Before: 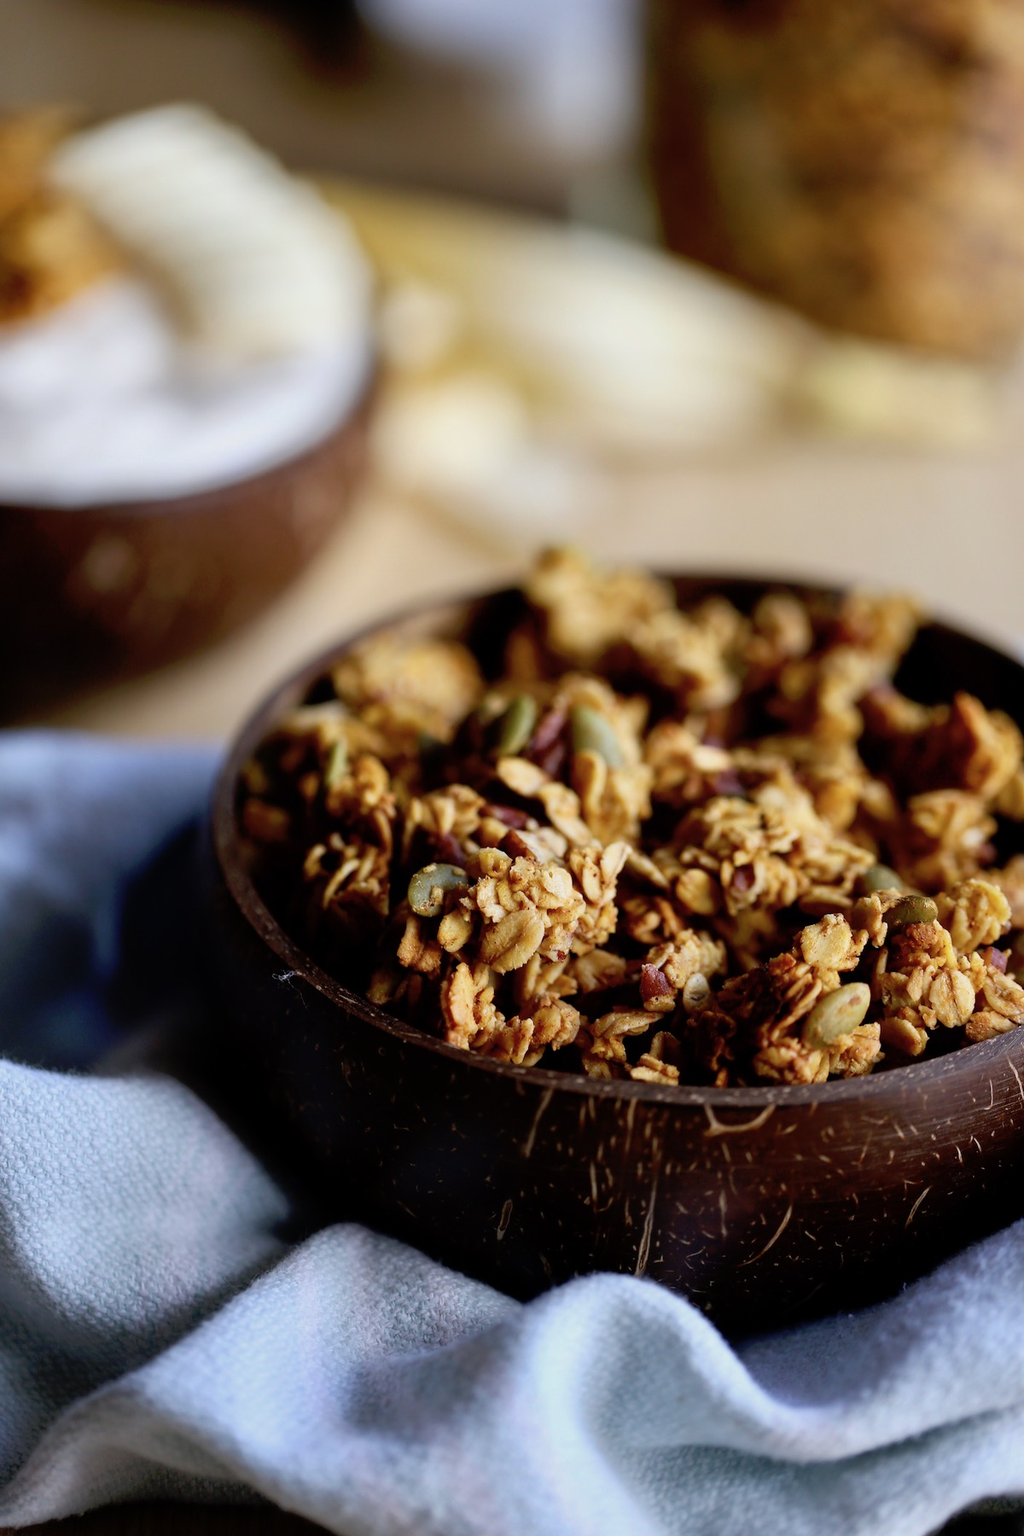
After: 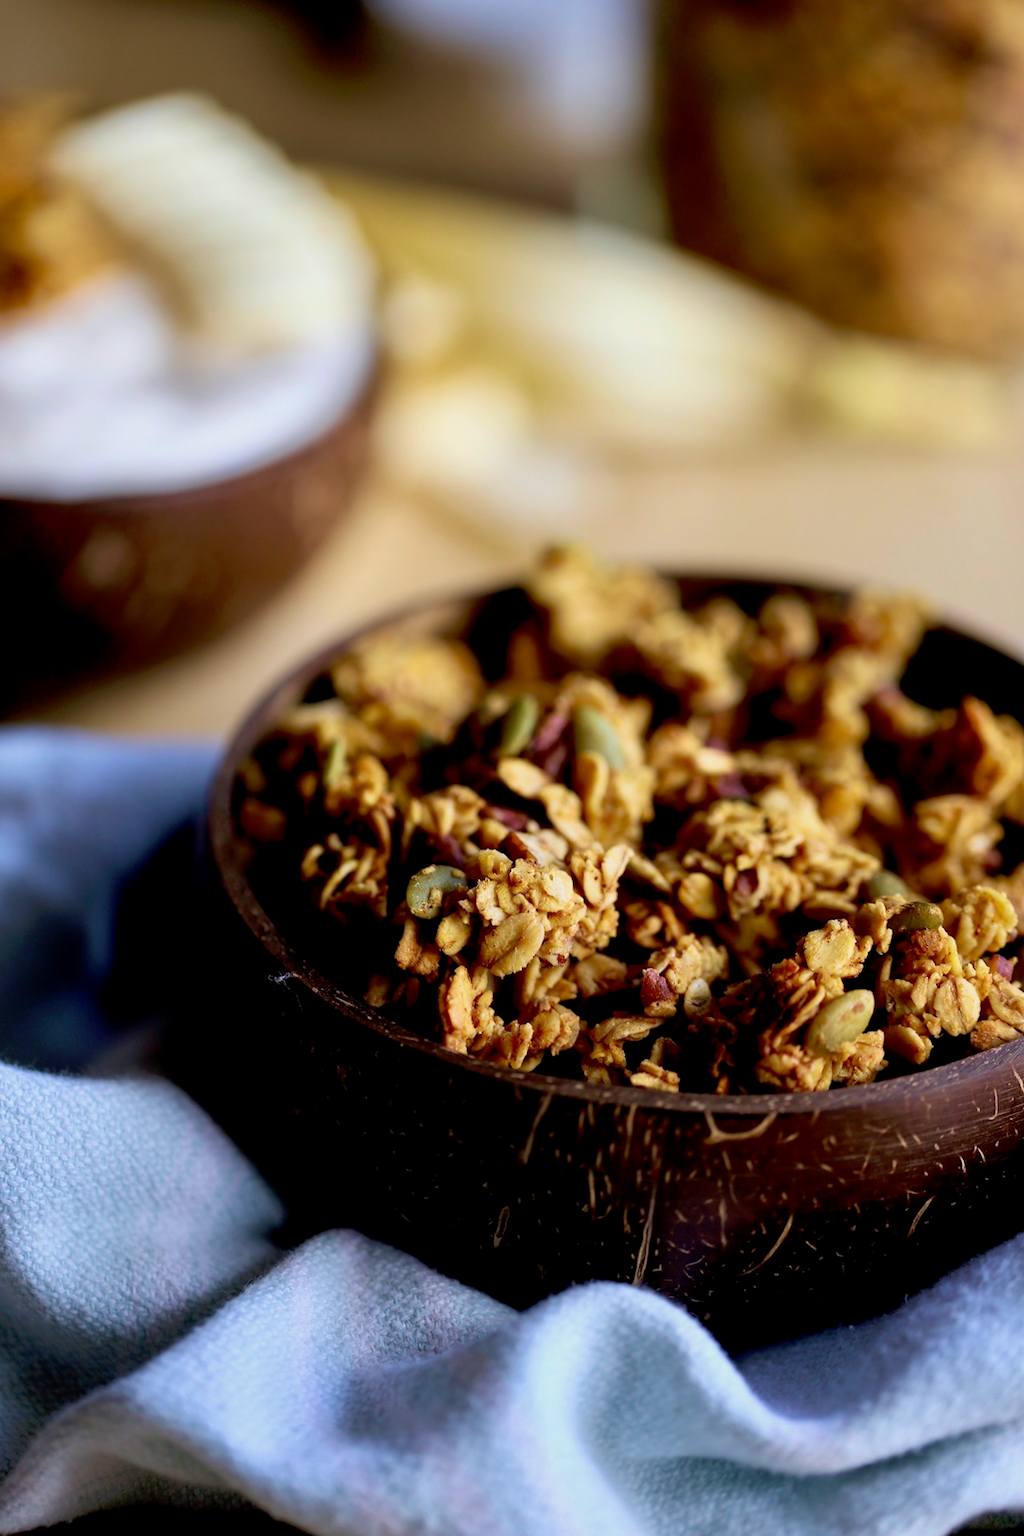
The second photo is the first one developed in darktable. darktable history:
white balance: emerald 1
crop and rotate: angle -0.5°
velvia: strength 45%
